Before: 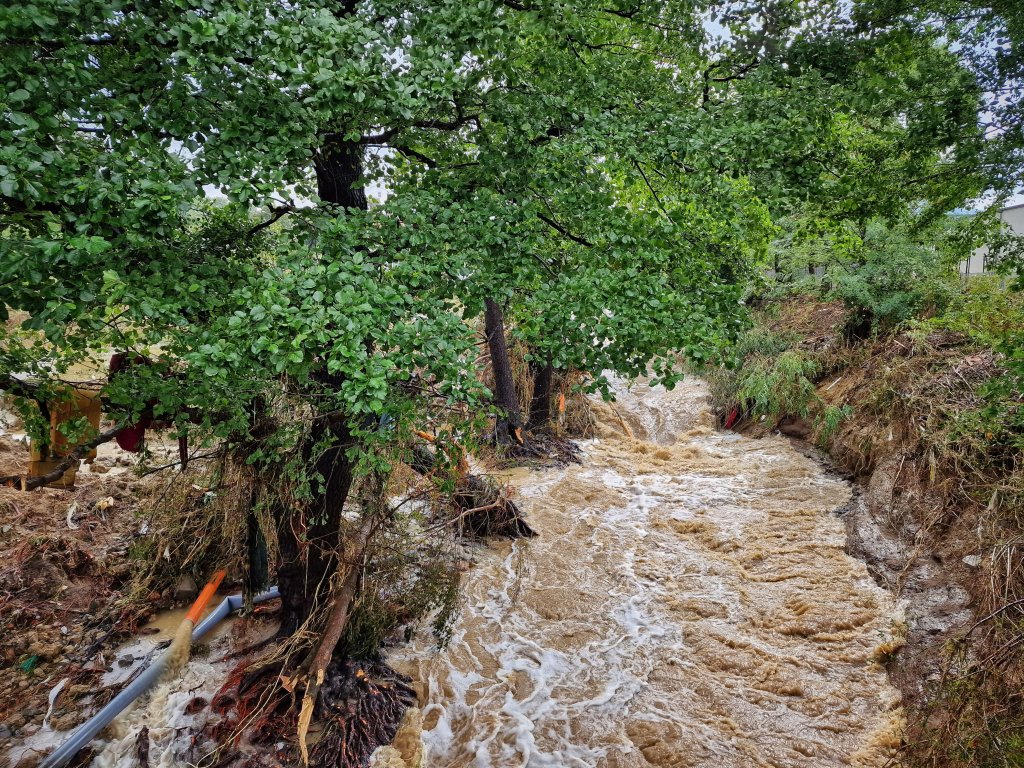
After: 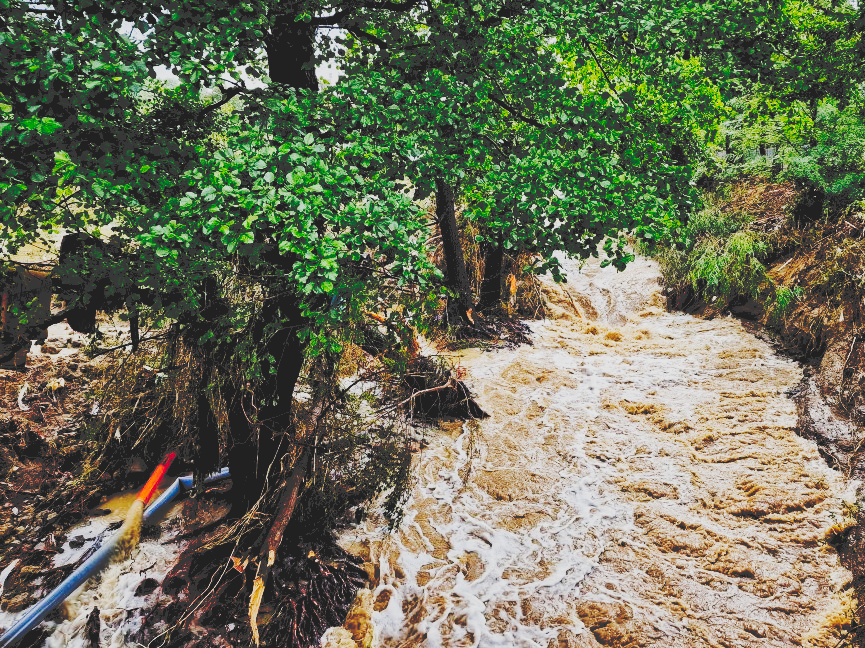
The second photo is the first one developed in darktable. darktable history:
filmic rgb: black relative exposure -2.85 EV, white relative exposure 4.56 EV, hardness 1.77, contrast 1.25, preserve chrominance no, color science v5 (2021)
crop and rotate: left 4.842%, top 15.51%, right 10.668%
tone curve: curves: ch0 [(0, 0) (0.003, 0.231) (0.011, 0.231) (0.025, 0.231) (0.044, 0.231) (0.069, 0.231) (0.1, 0.234) (0.136, 0.239) (0.177, 0.243) (0.224, 0.247) (0.277, 0.265) (0.335, 0.311) (0.399, 0.389) (0.468, 0.507) (0.543, 0.634) (0.623, 0.74) (0.709, 0.83) (0.801, 0.889) (0.898, 0.93) (1, 1)], preserve colors none
